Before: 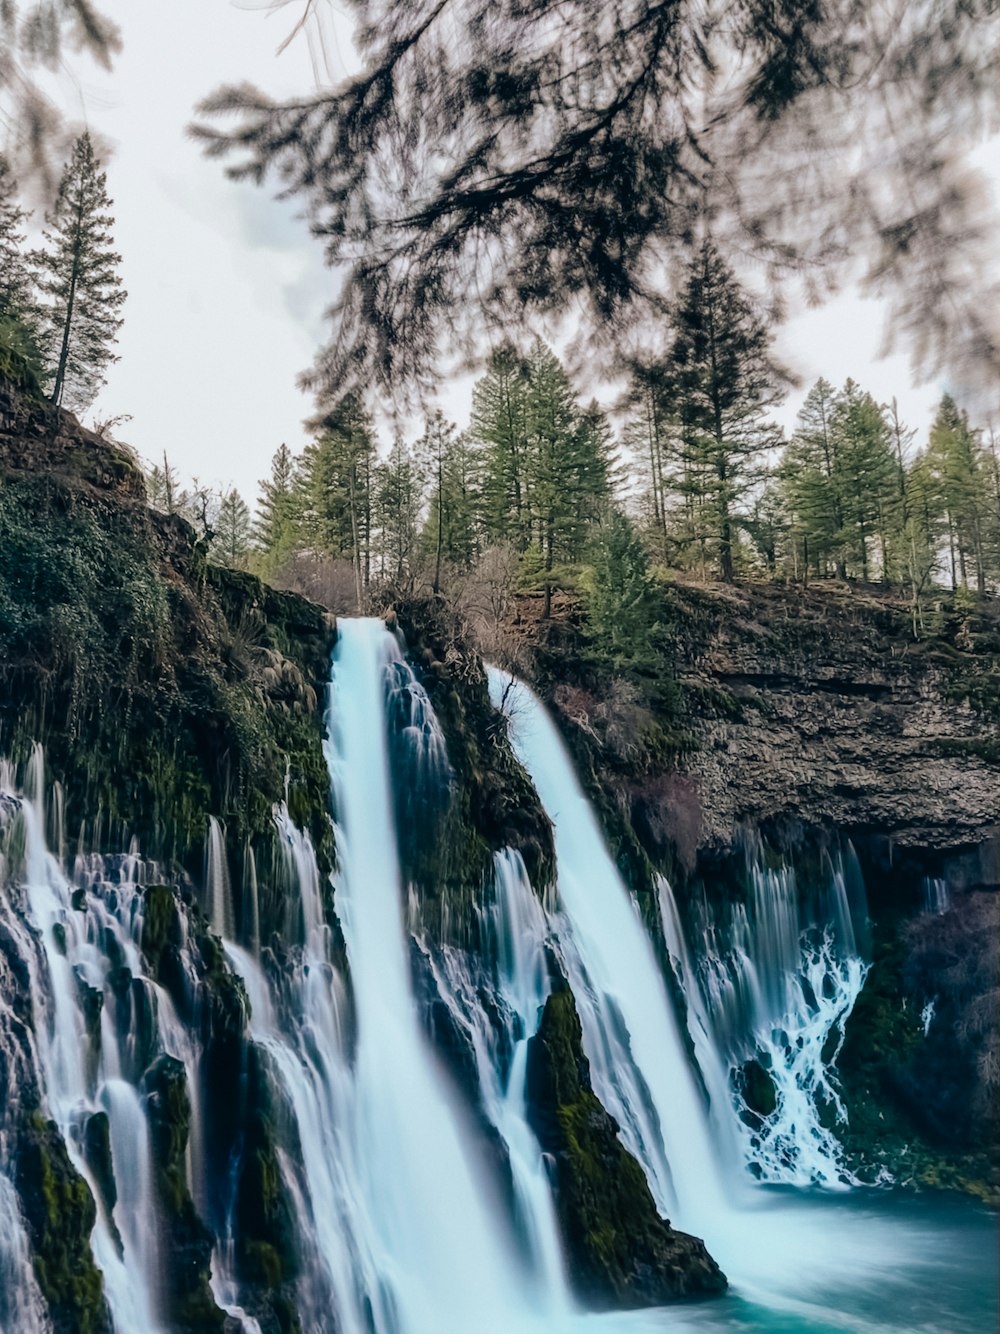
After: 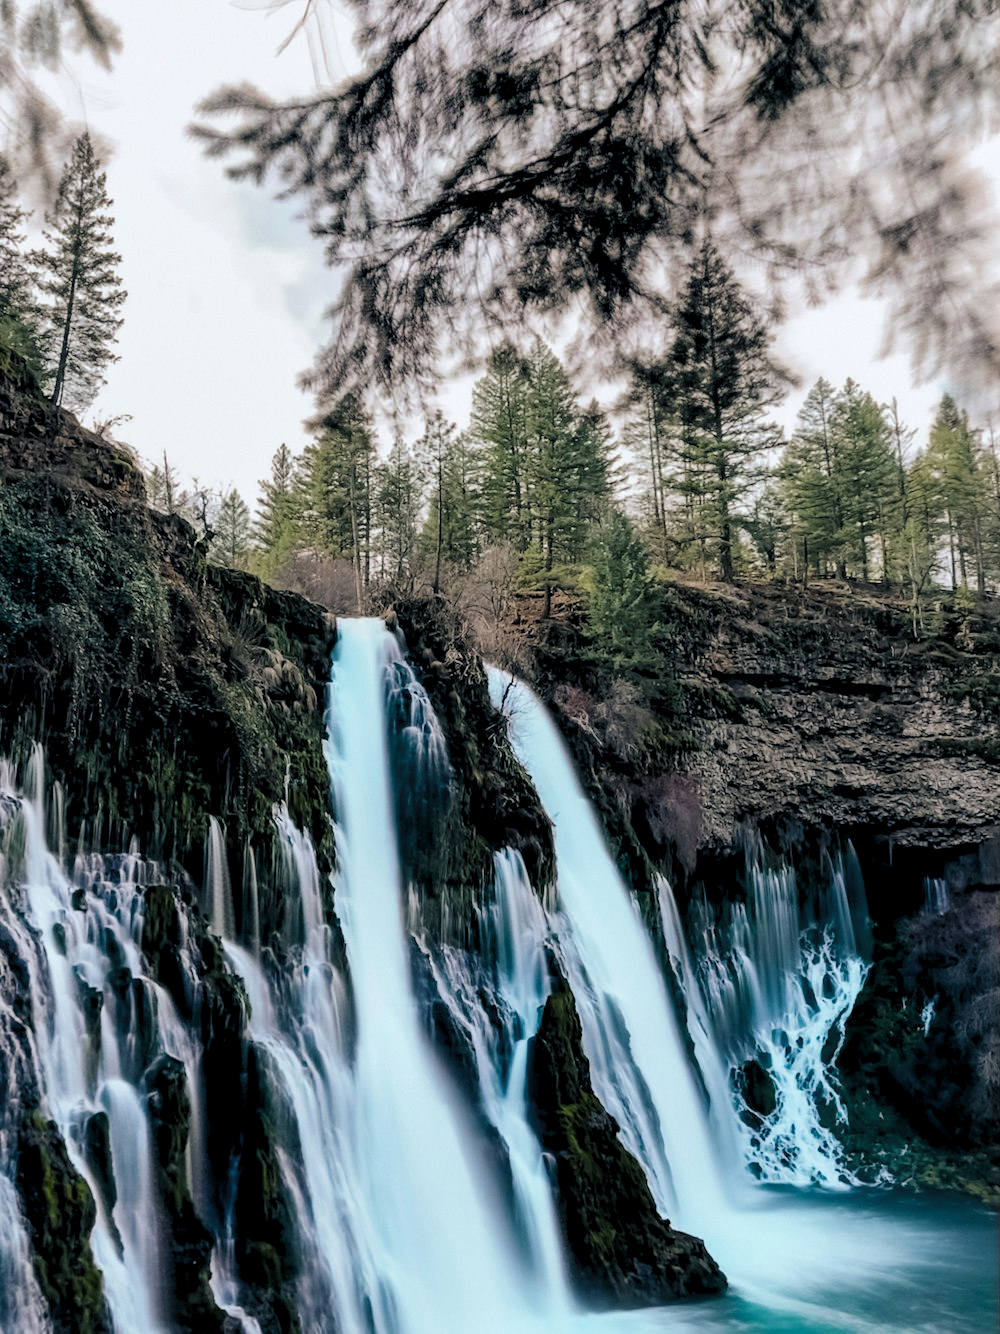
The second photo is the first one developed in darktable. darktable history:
levels: levels [0.073, 0.497, 0.972]
white balance: emerald 1
